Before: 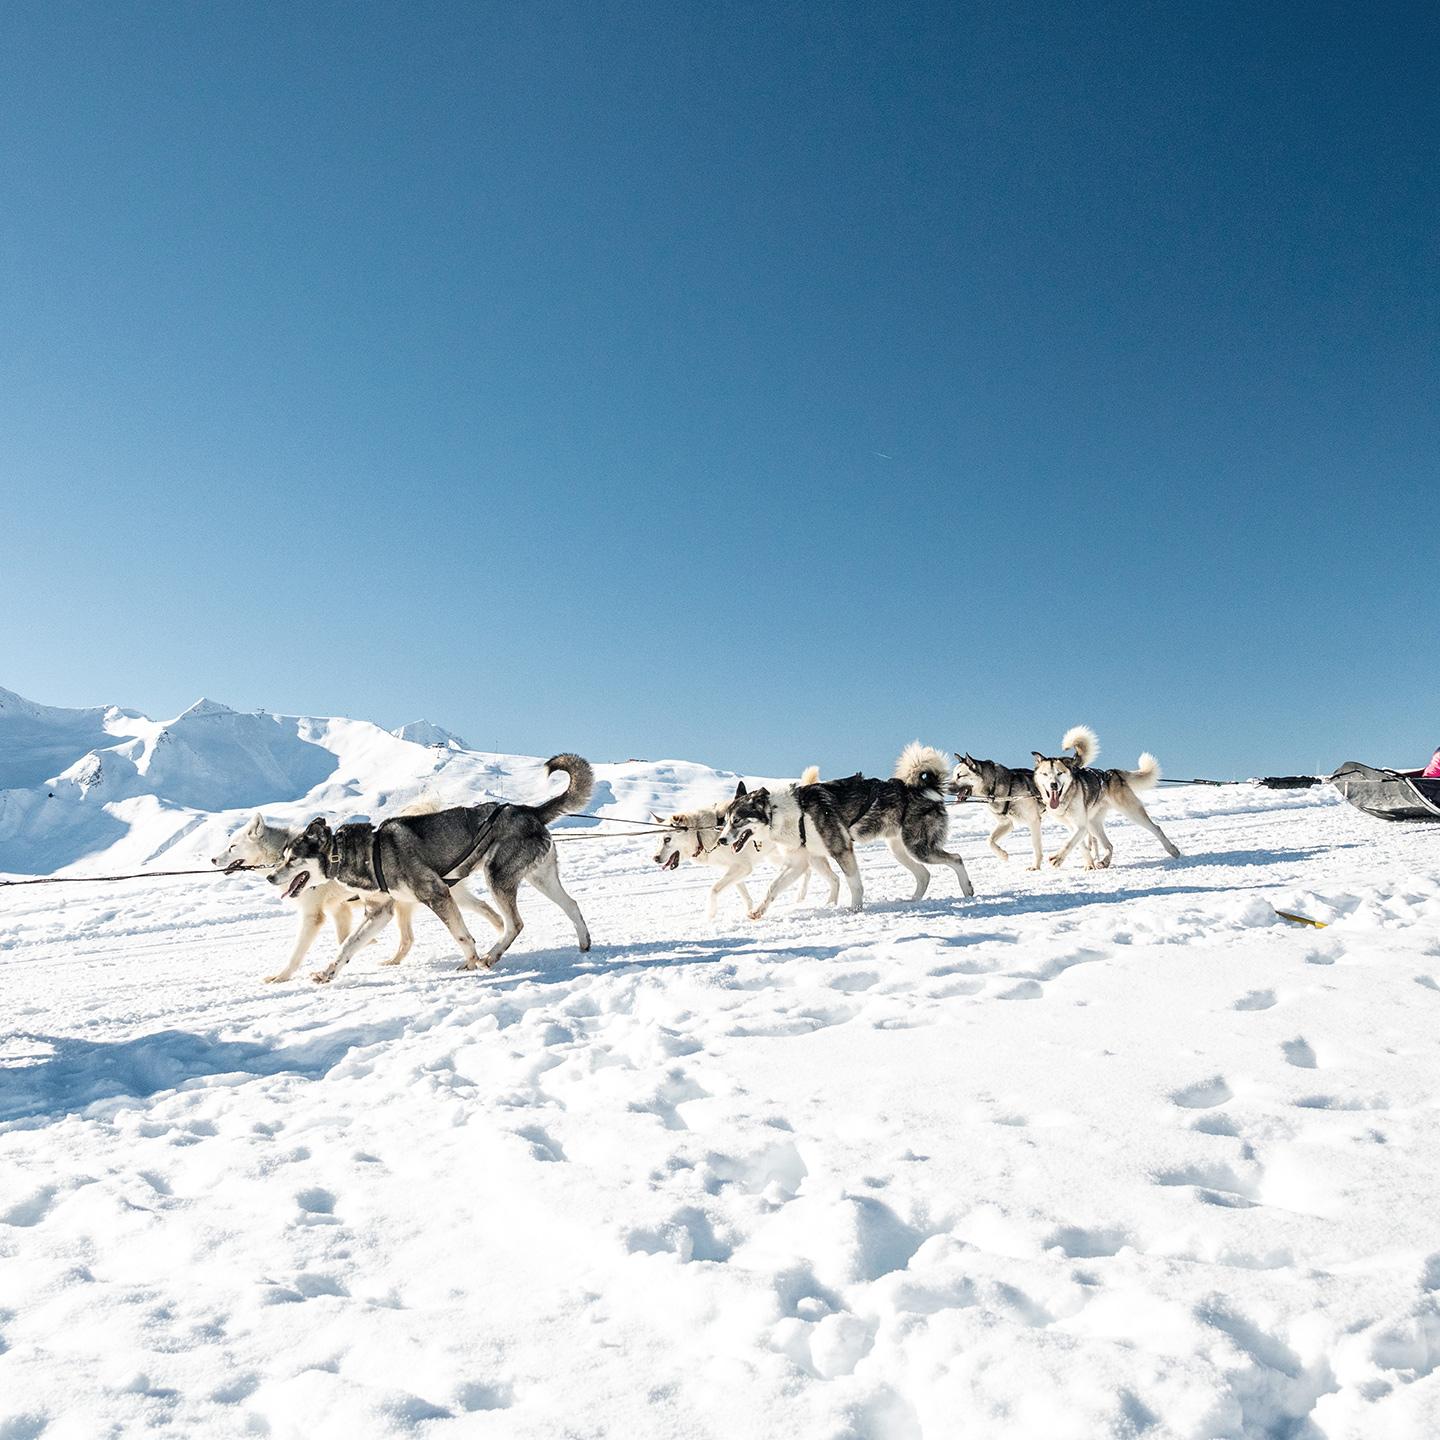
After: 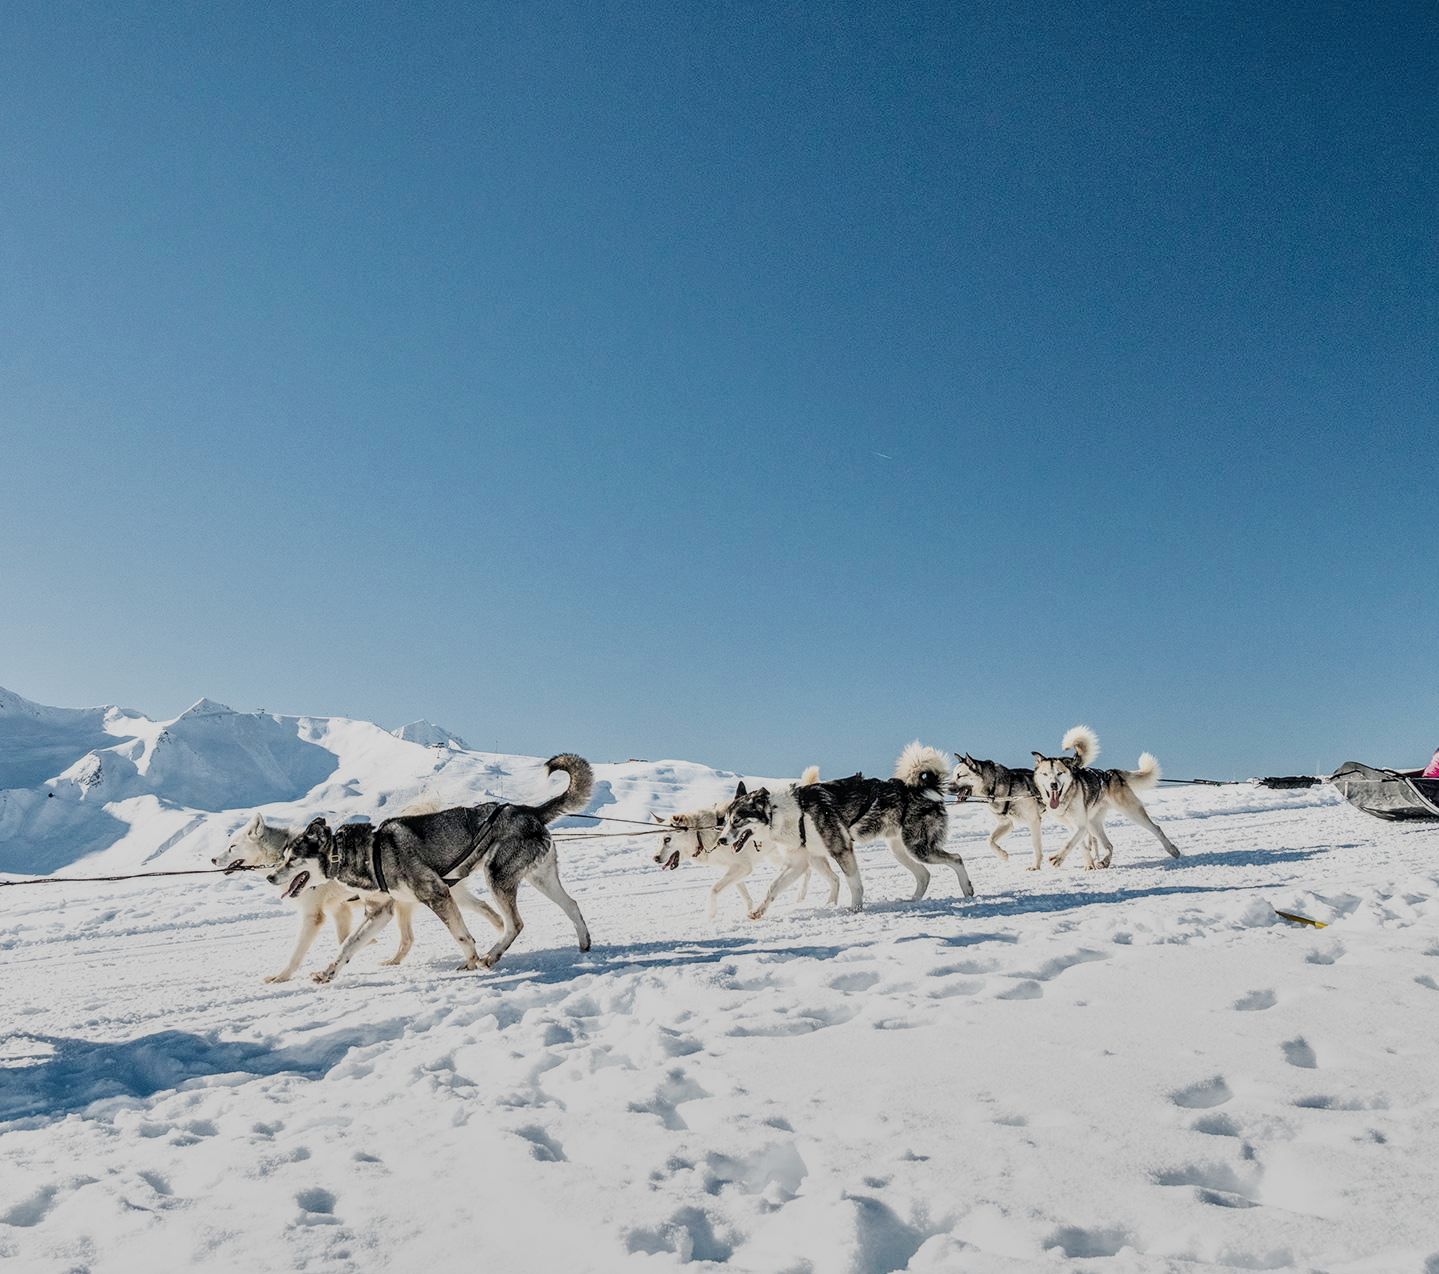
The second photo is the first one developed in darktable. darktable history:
local contrast: on, module defaults
filmic rgb: black relative exposure -7.65 EV, white relative exposure 4.56 EV, hardness 3.61
shadows and highlights: shadows 32.83, highlights -47.7, soften with gaussian
crop and rotate: top 0%, bottom 11.49%
